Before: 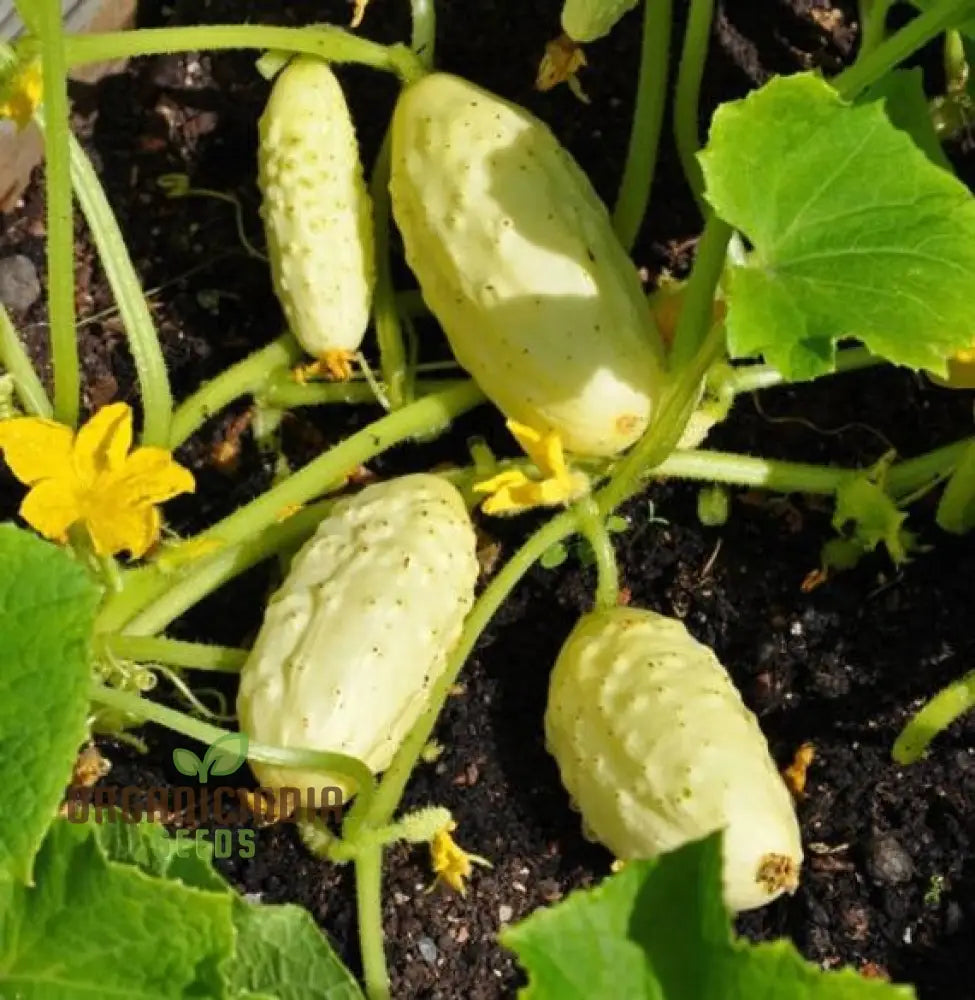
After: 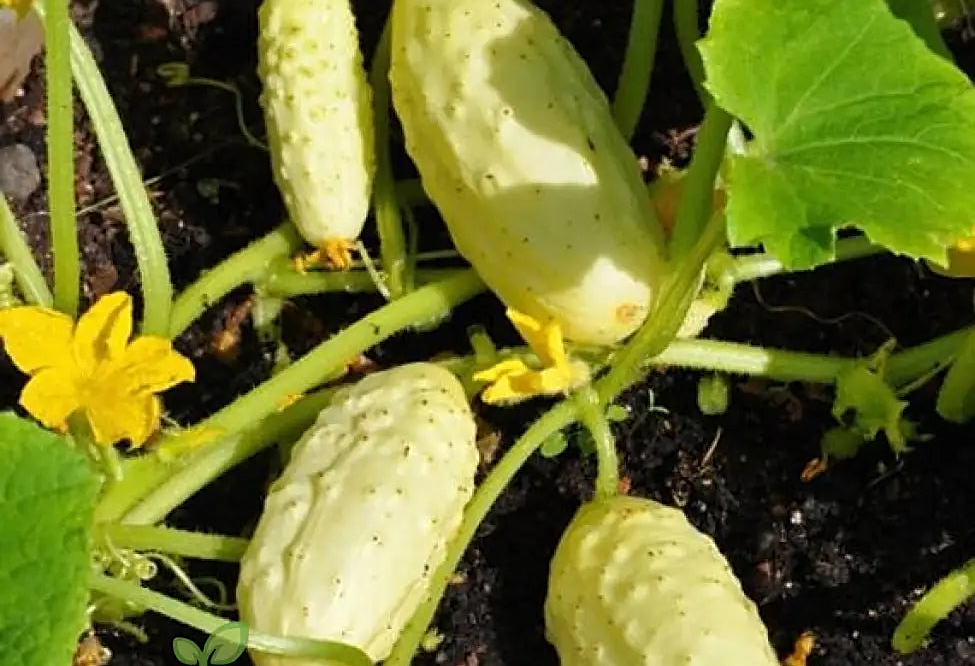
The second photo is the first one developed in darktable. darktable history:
crop: top 11.166%, bottom 22.168%
sharpen: on, module defaults
